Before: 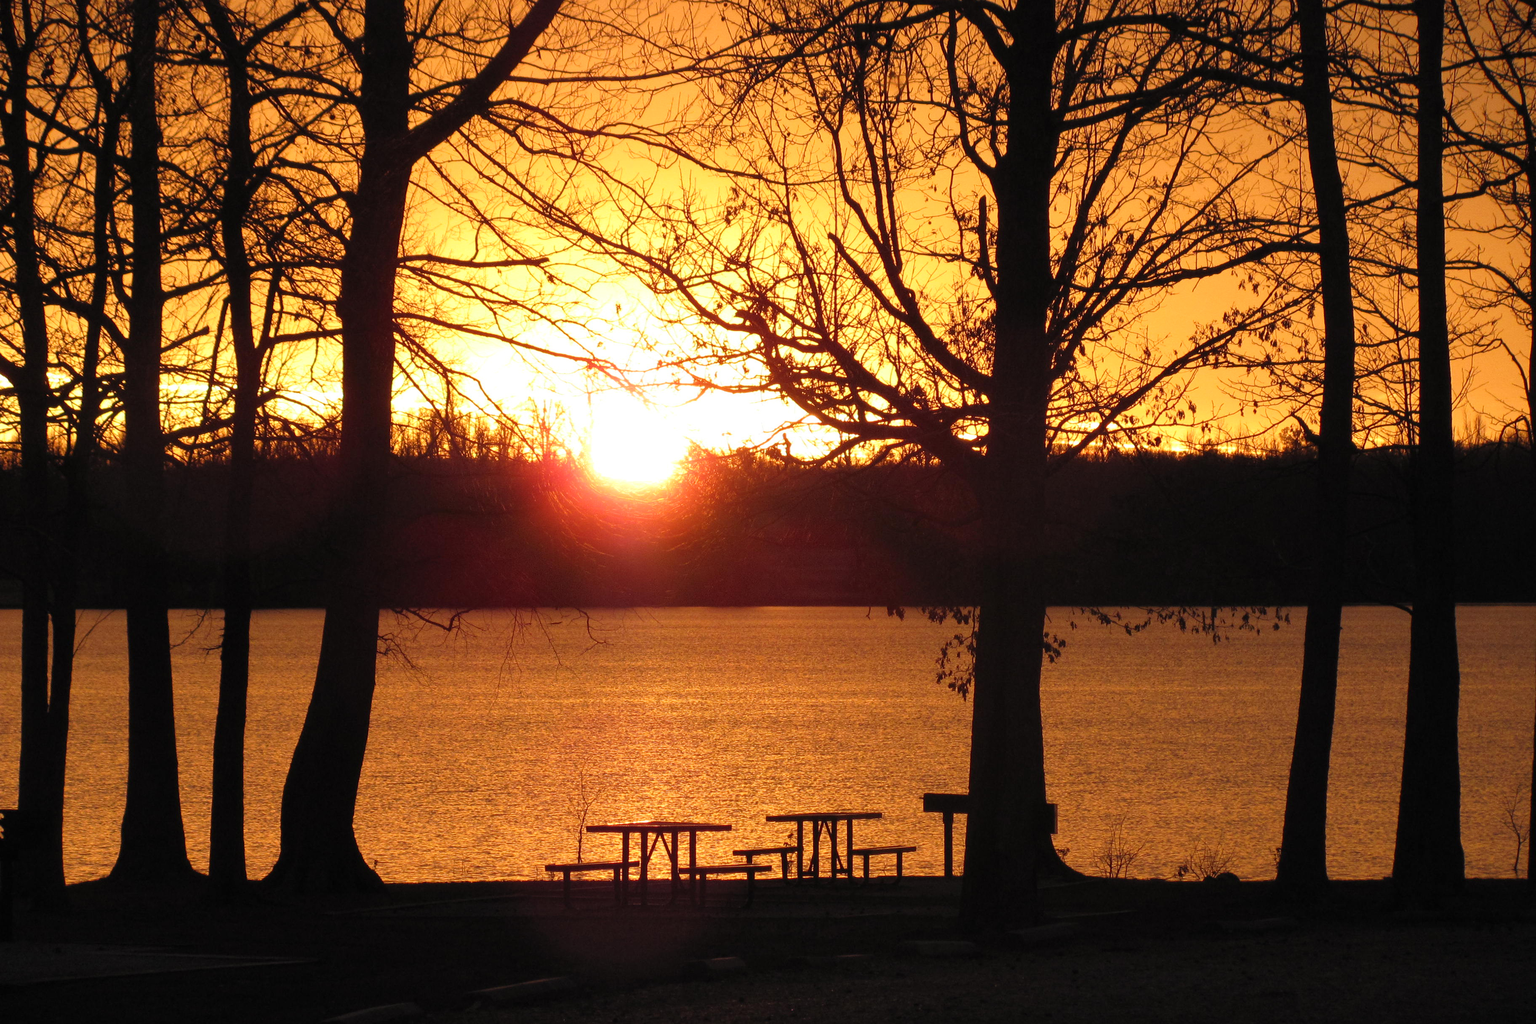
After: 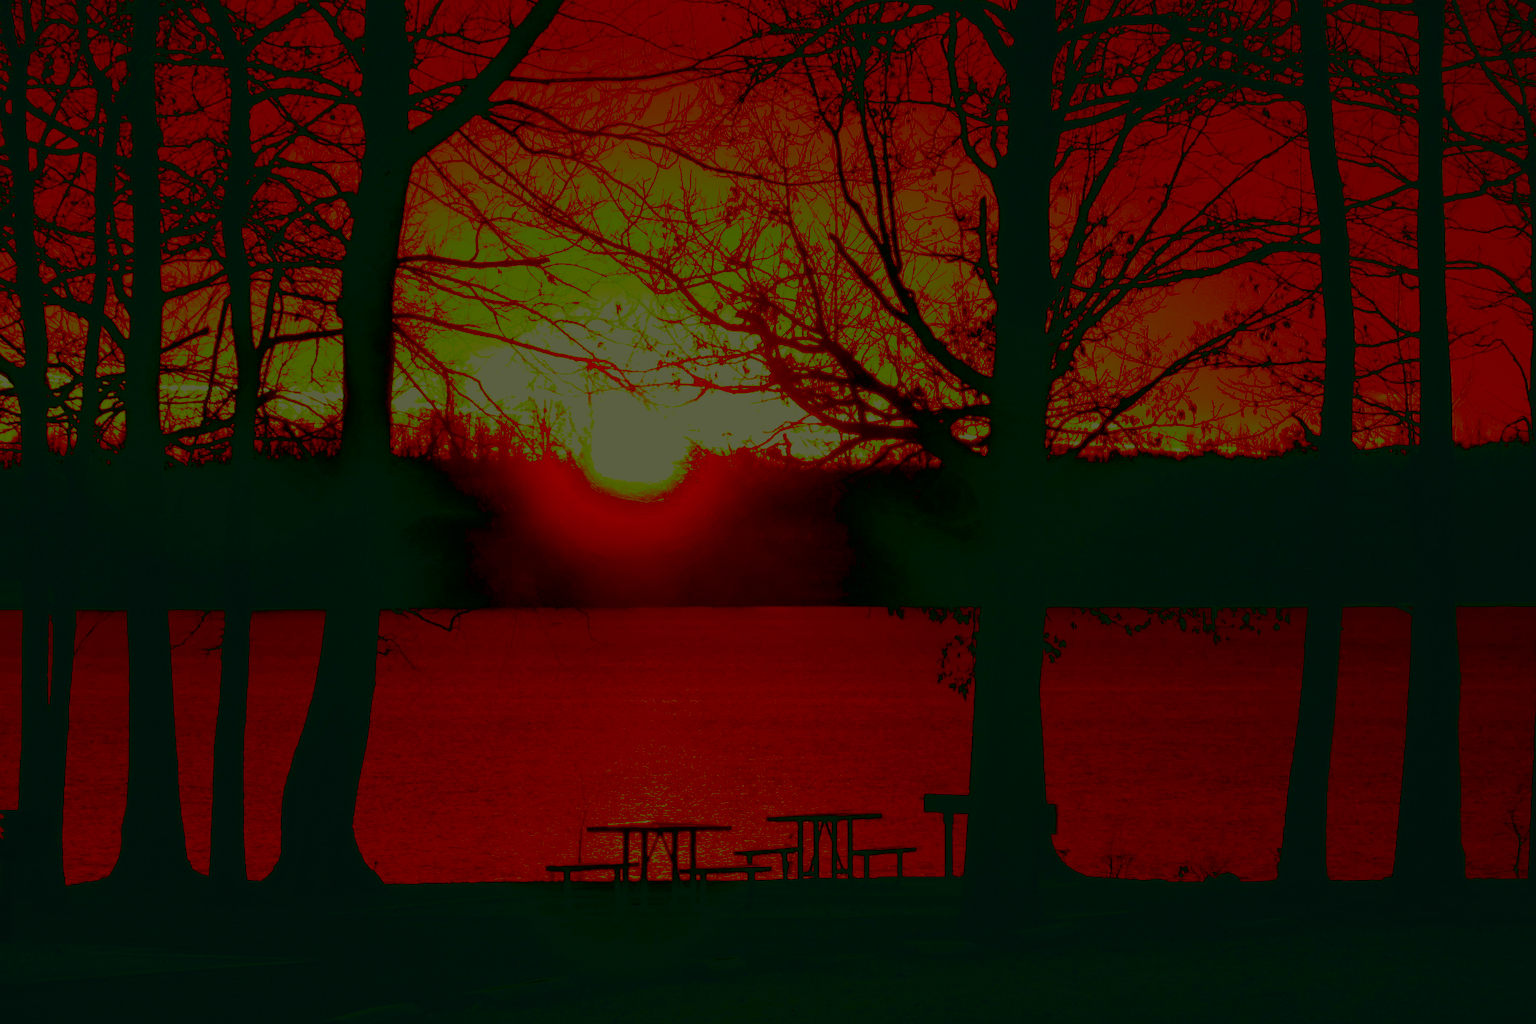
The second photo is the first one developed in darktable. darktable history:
contrast brightness saturation: brightness -1, saturation 1
filmic rgb: white relative exposure 8 EV, threshold 3 EV, hardness 2.44, latitude 10.07%, contrast 0.72, highlights saturation mix 10%, shadows ↔ highlights balance 1.38%, color science v4 (2020), enable highlight reconstruction true
color balance: lift [1.005, 0.99, 1.007, 1.01], gamma [1, 1.034, 1.032, 0.966], gain [0.873, 1.055, 1.067, 0.933]
